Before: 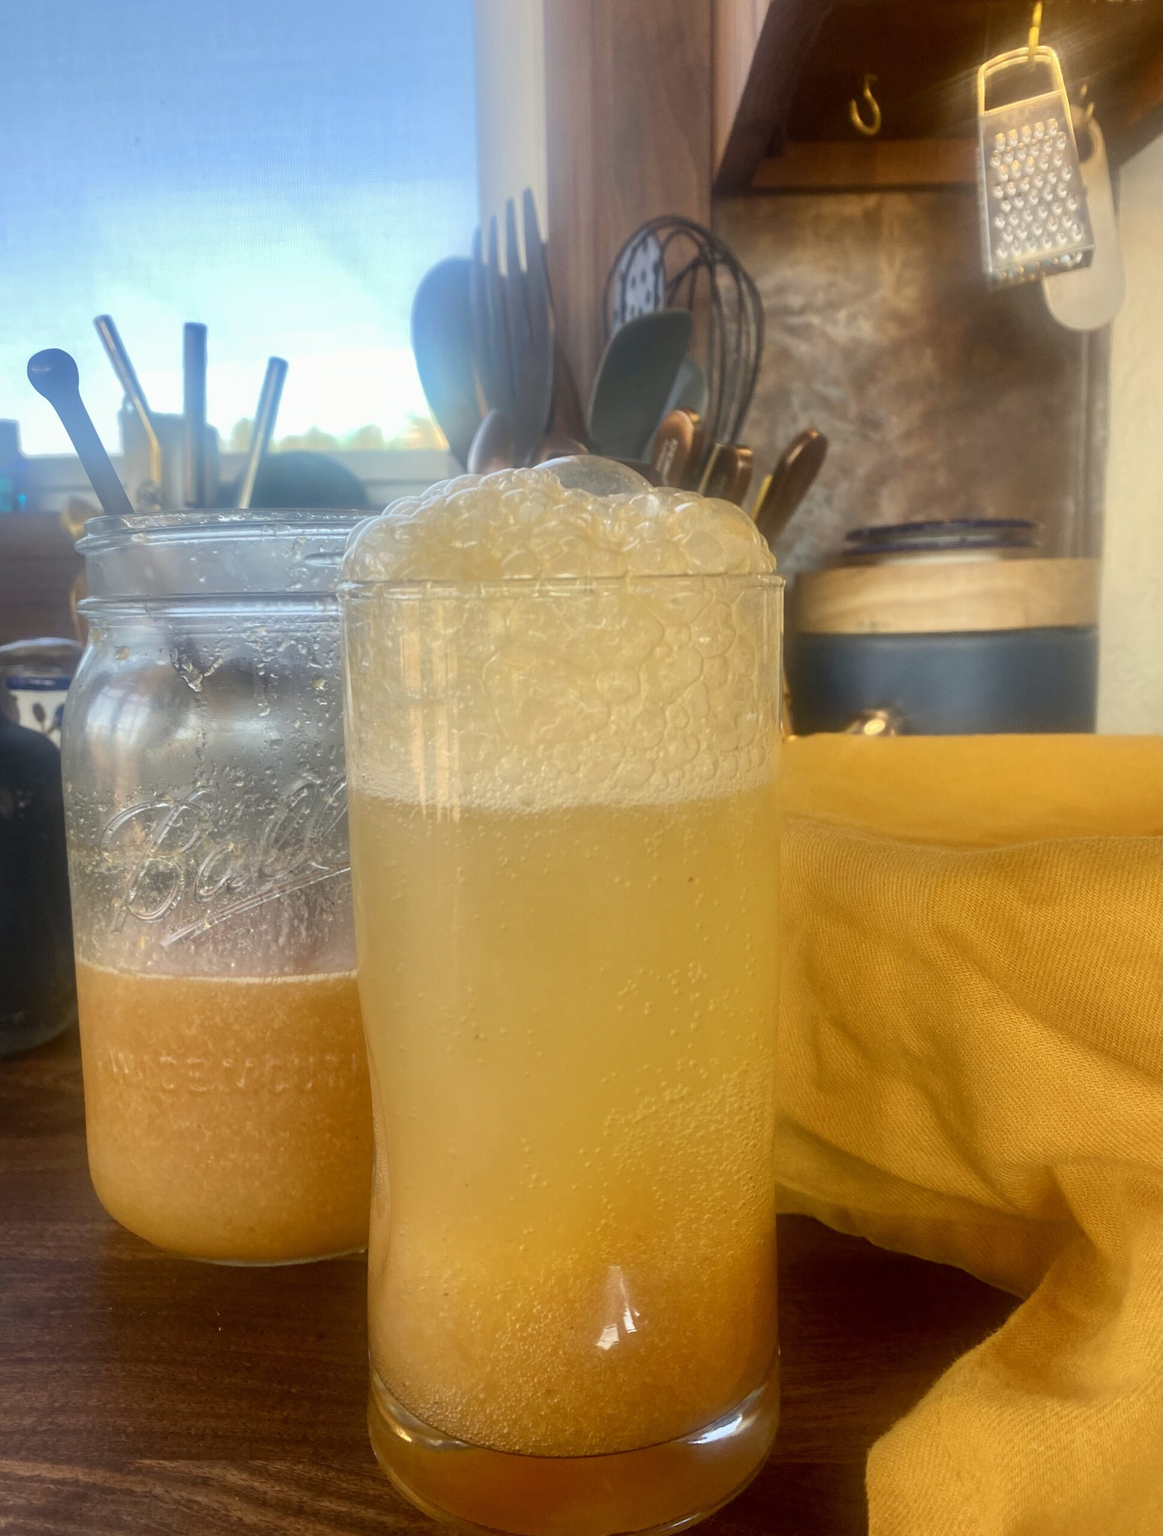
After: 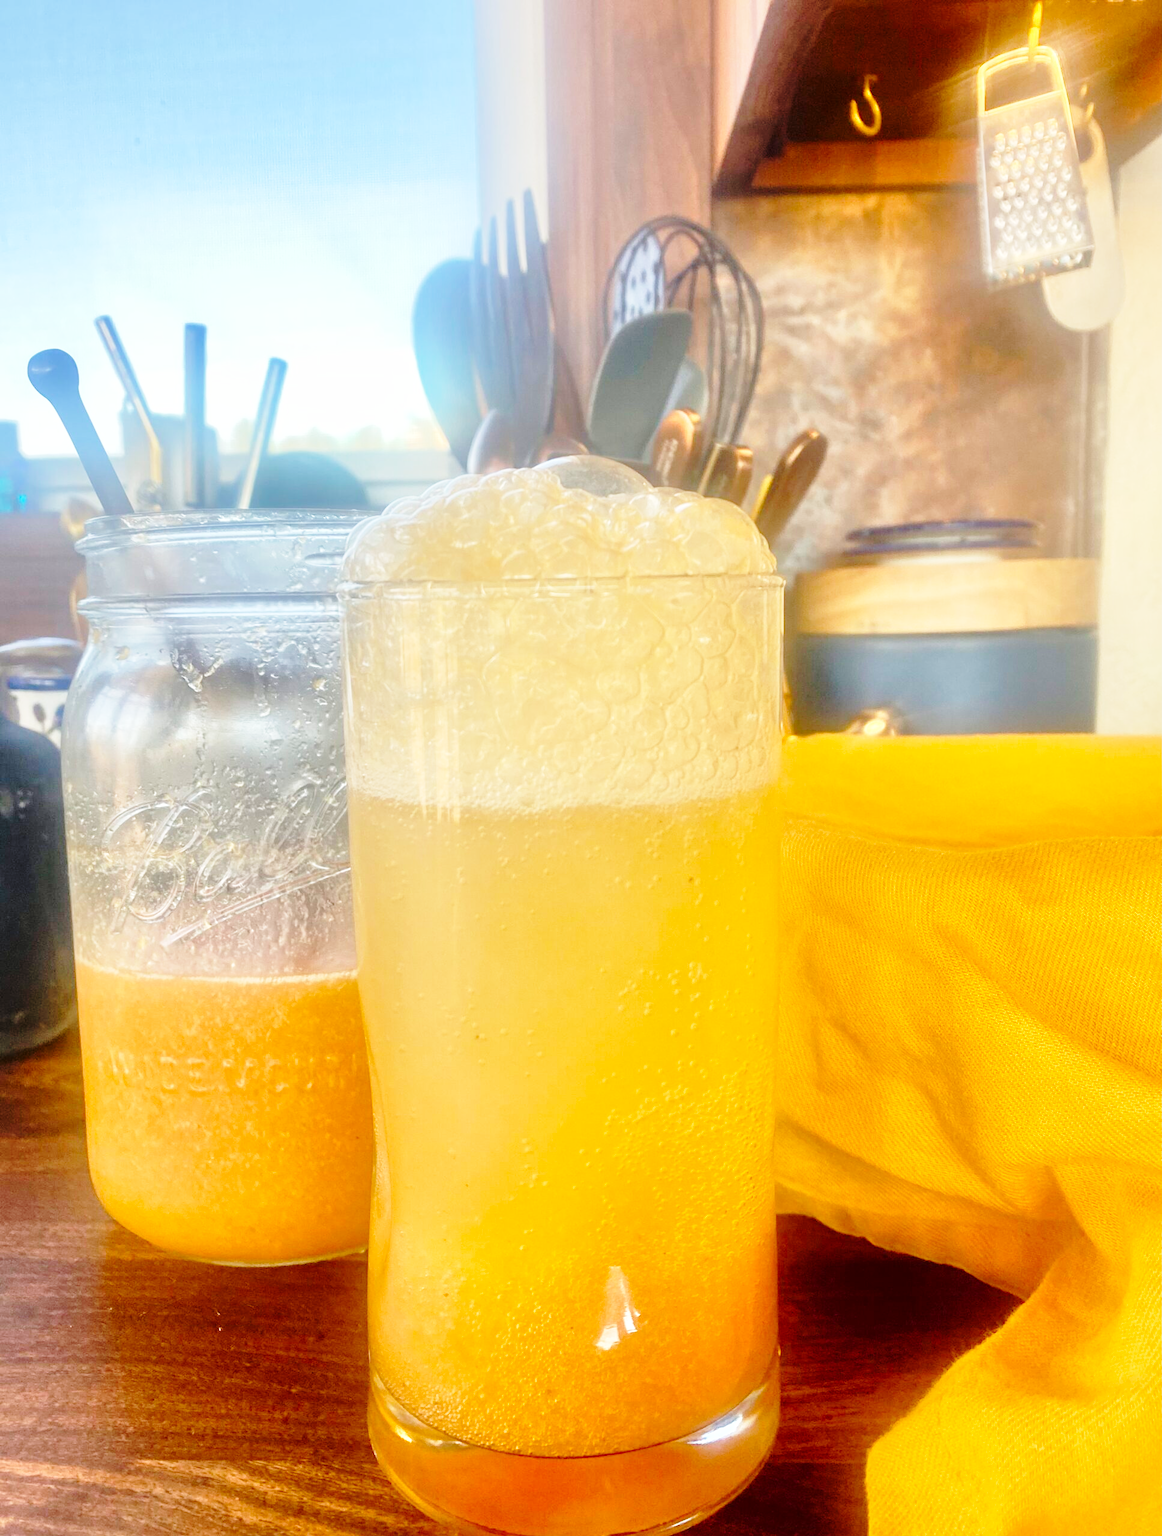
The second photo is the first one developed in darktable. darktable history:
base curve: curves: ch0 [(0, 0) (0.028, 0.03) (0.121, 0.232) (0.46, 0.748) (0.859, 0.968) (1, 1)], preserve colors none
tone equalizer: -7 EV 0.15 EV, -6 EV 0.6 EV, -5 EV 1.15 EV, -4 EV 1.33 EV, -3 EV 1.15 EV, -2 EV 0.6 EV, -1 EV 0.15 EV, mask exposure compensation -0.5 EV
